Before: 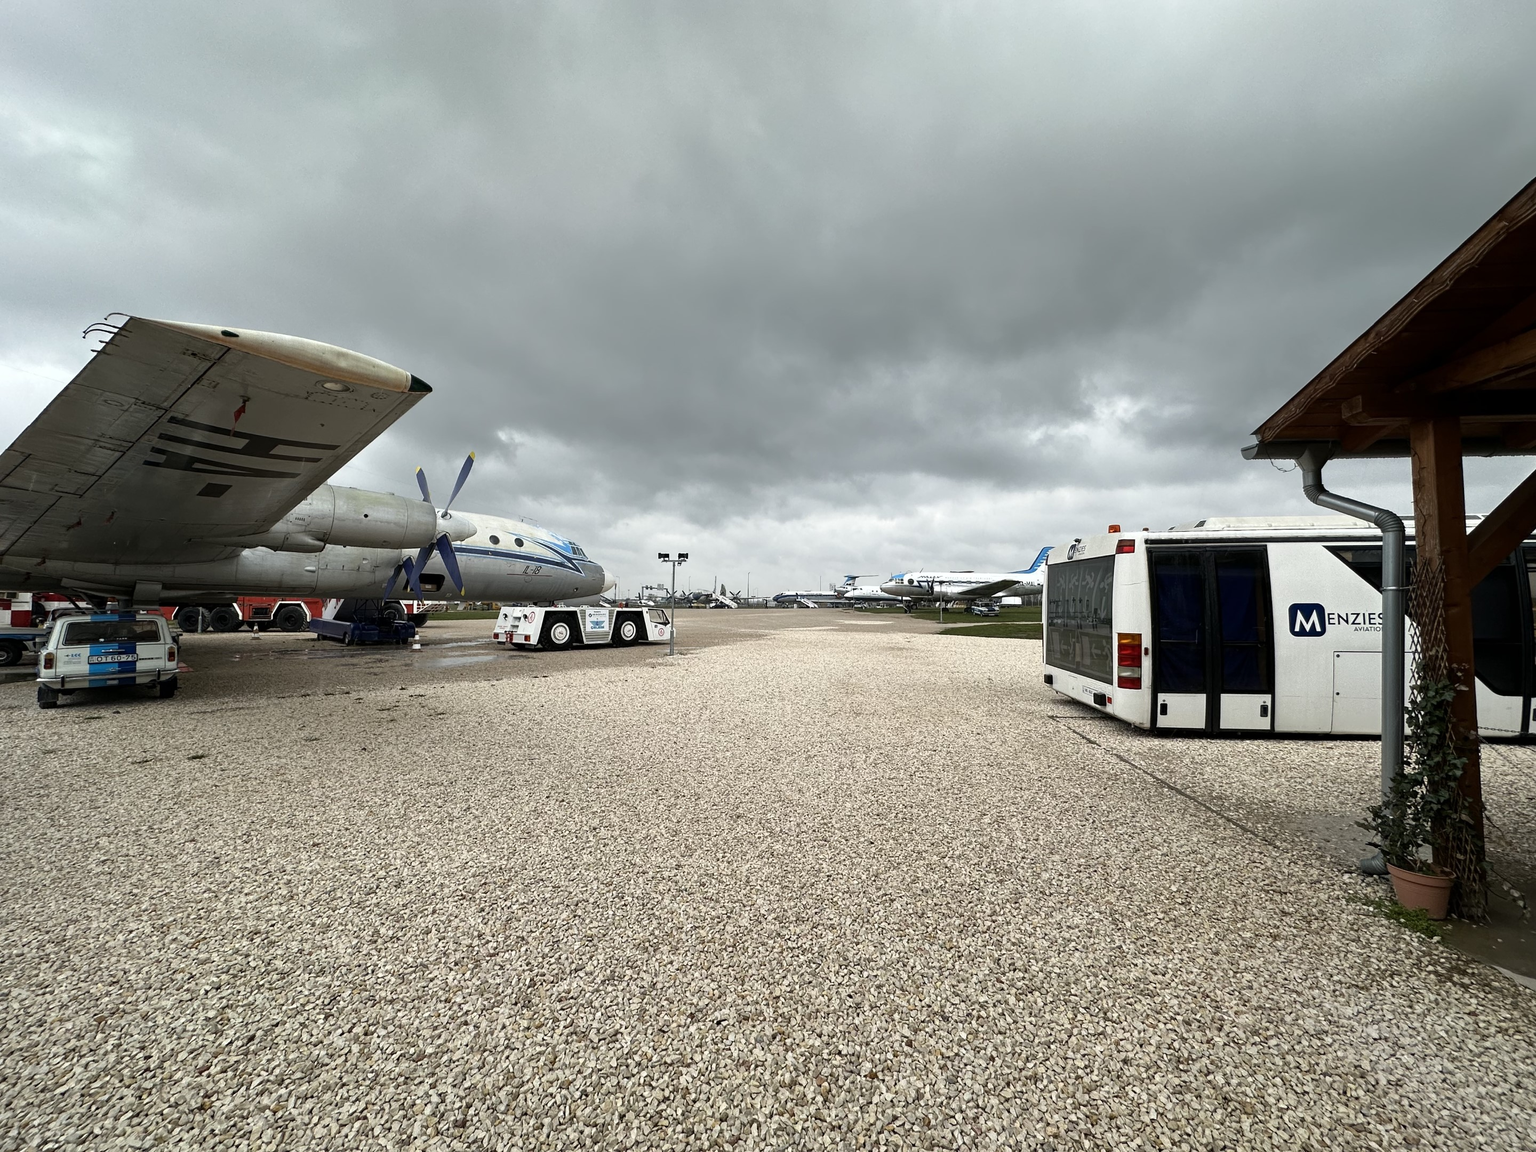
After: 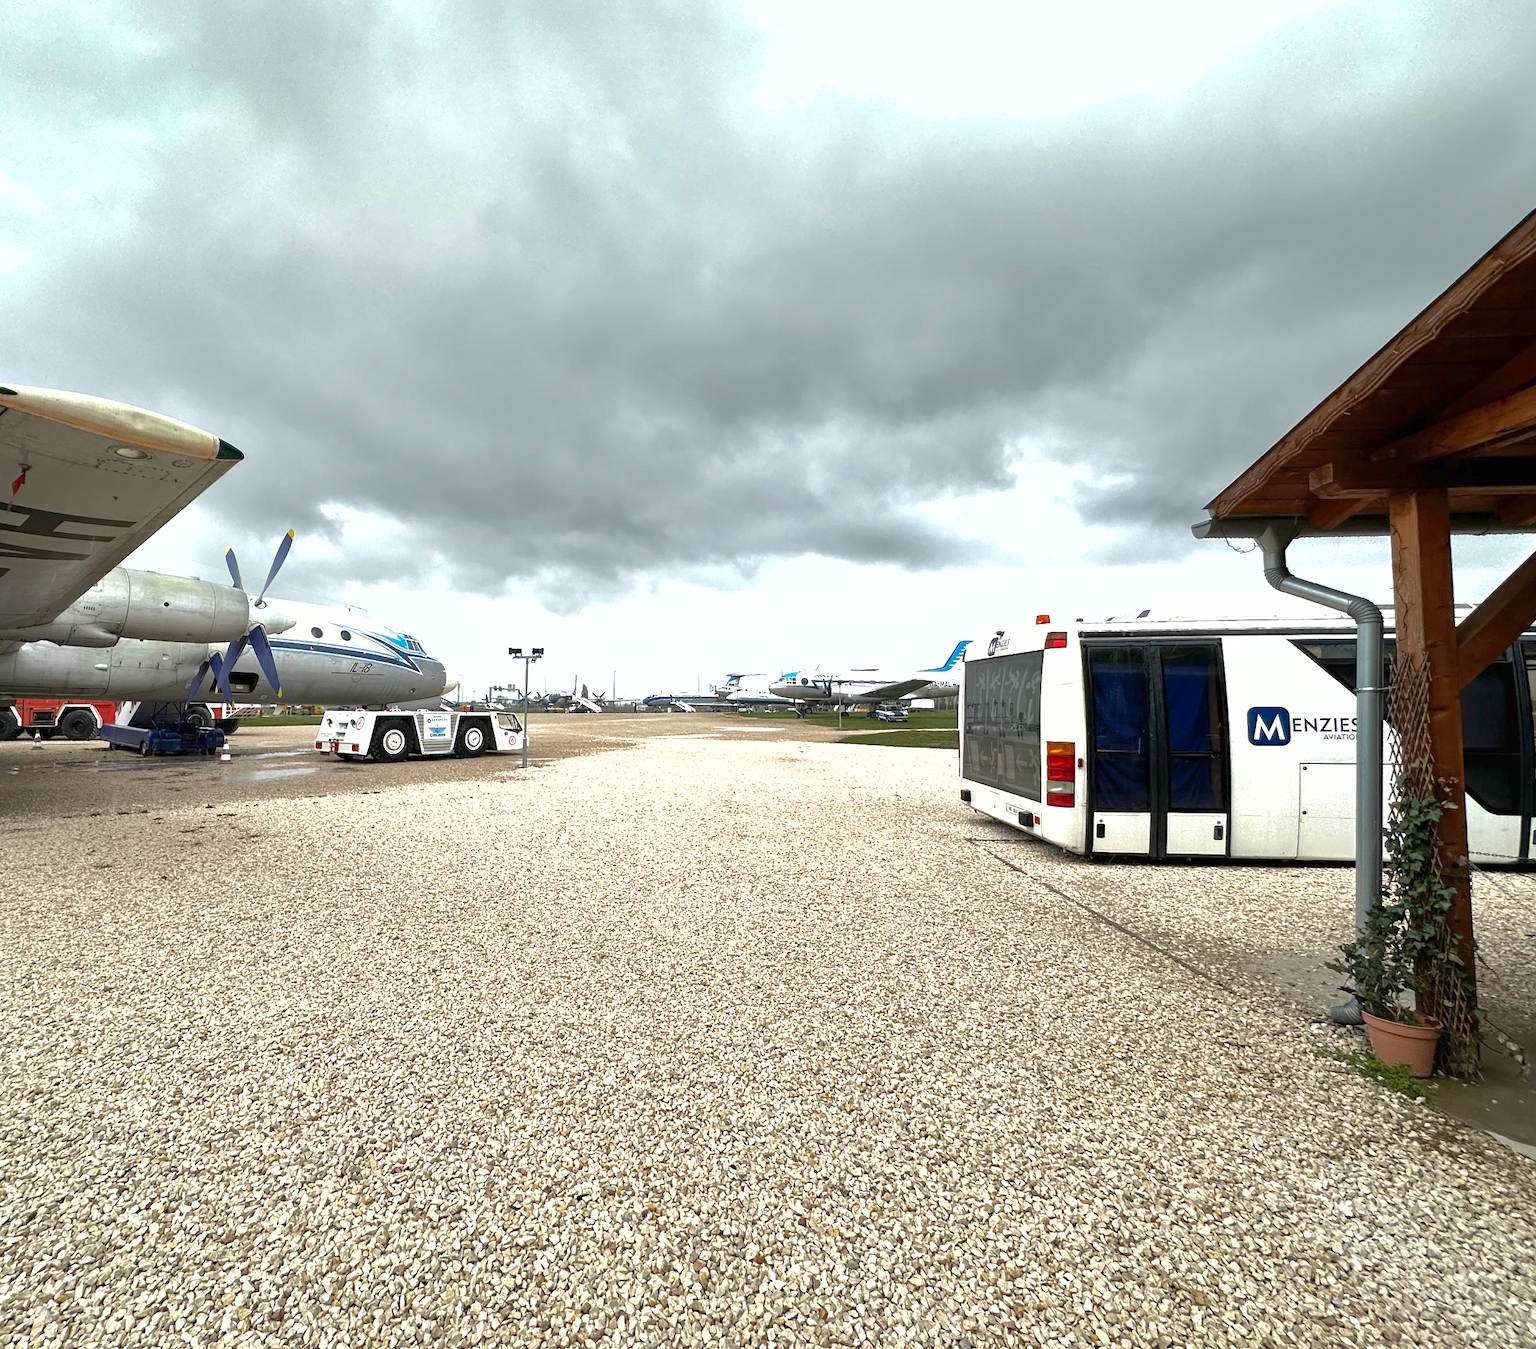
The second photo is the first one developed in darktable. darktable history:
exposure: black level correction 0, exposure 0.877 EV, compensate exposure bias true, compensate highlight preservation false
crop and rotate: left 14.584%
shadows and highlights: on, module defaults
